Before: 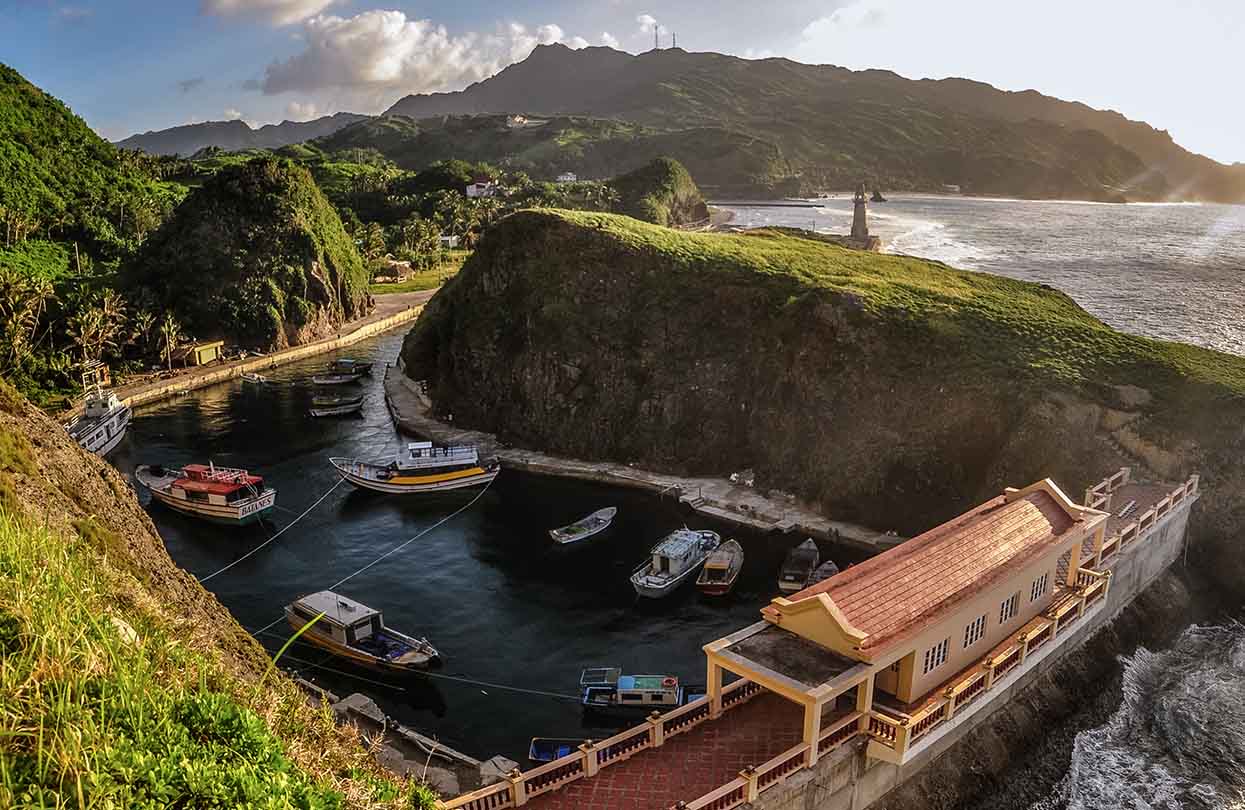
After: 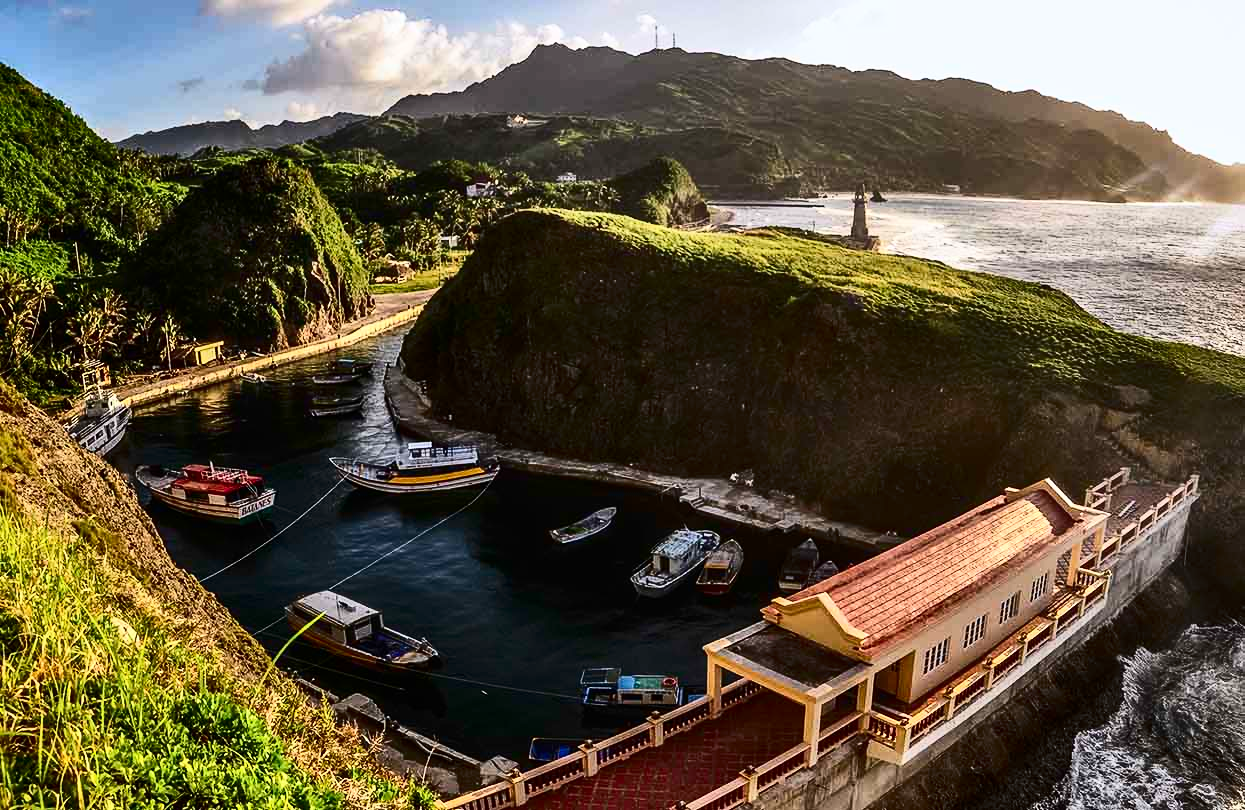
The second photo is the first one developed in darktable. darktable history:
contrast brightness saturation: contrast 0.395, brightness 0.04, saturation 0.245
